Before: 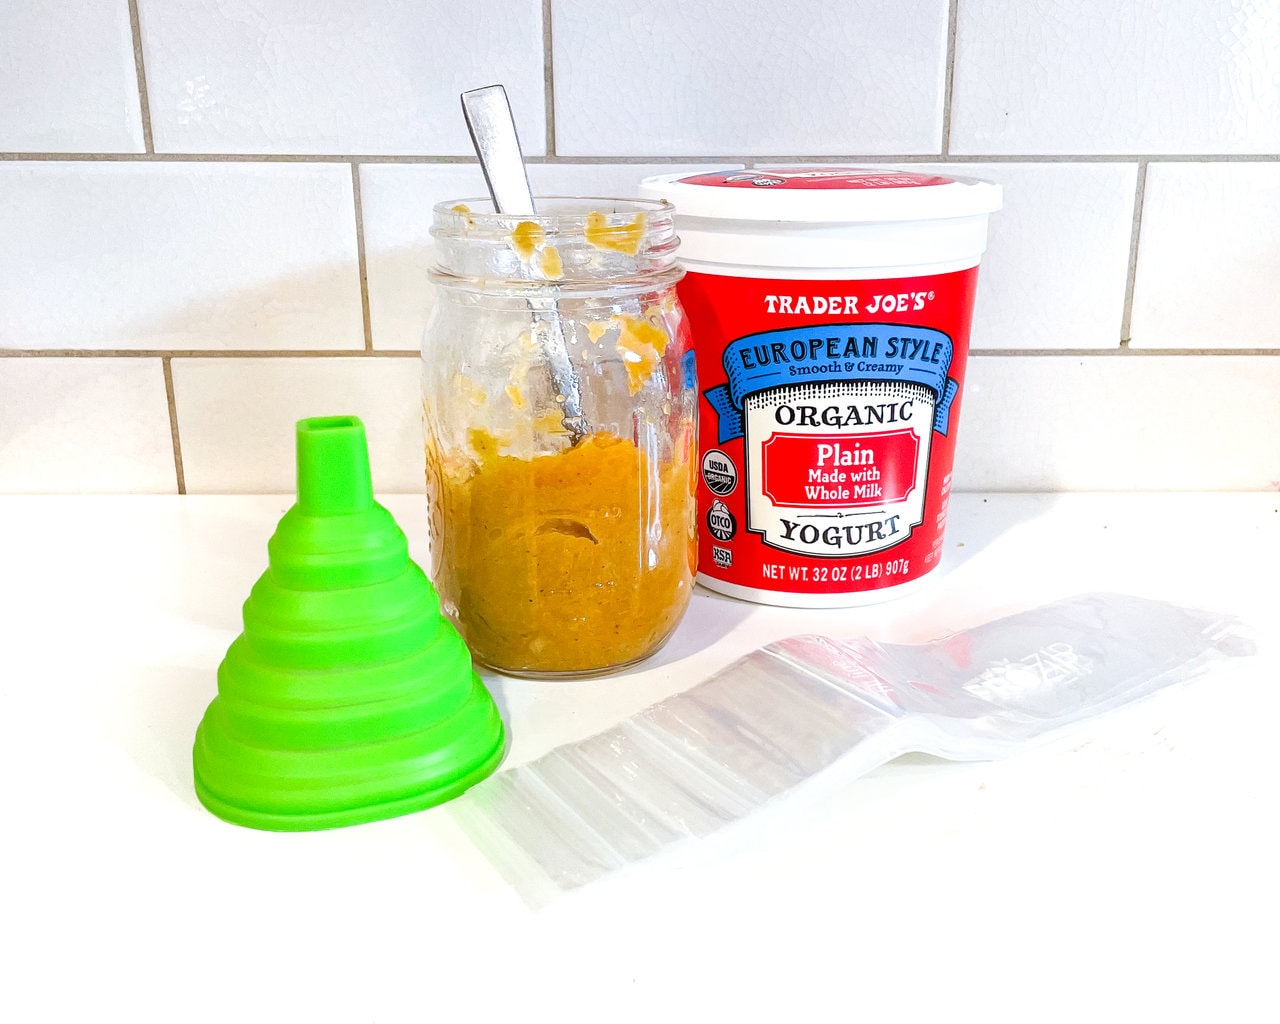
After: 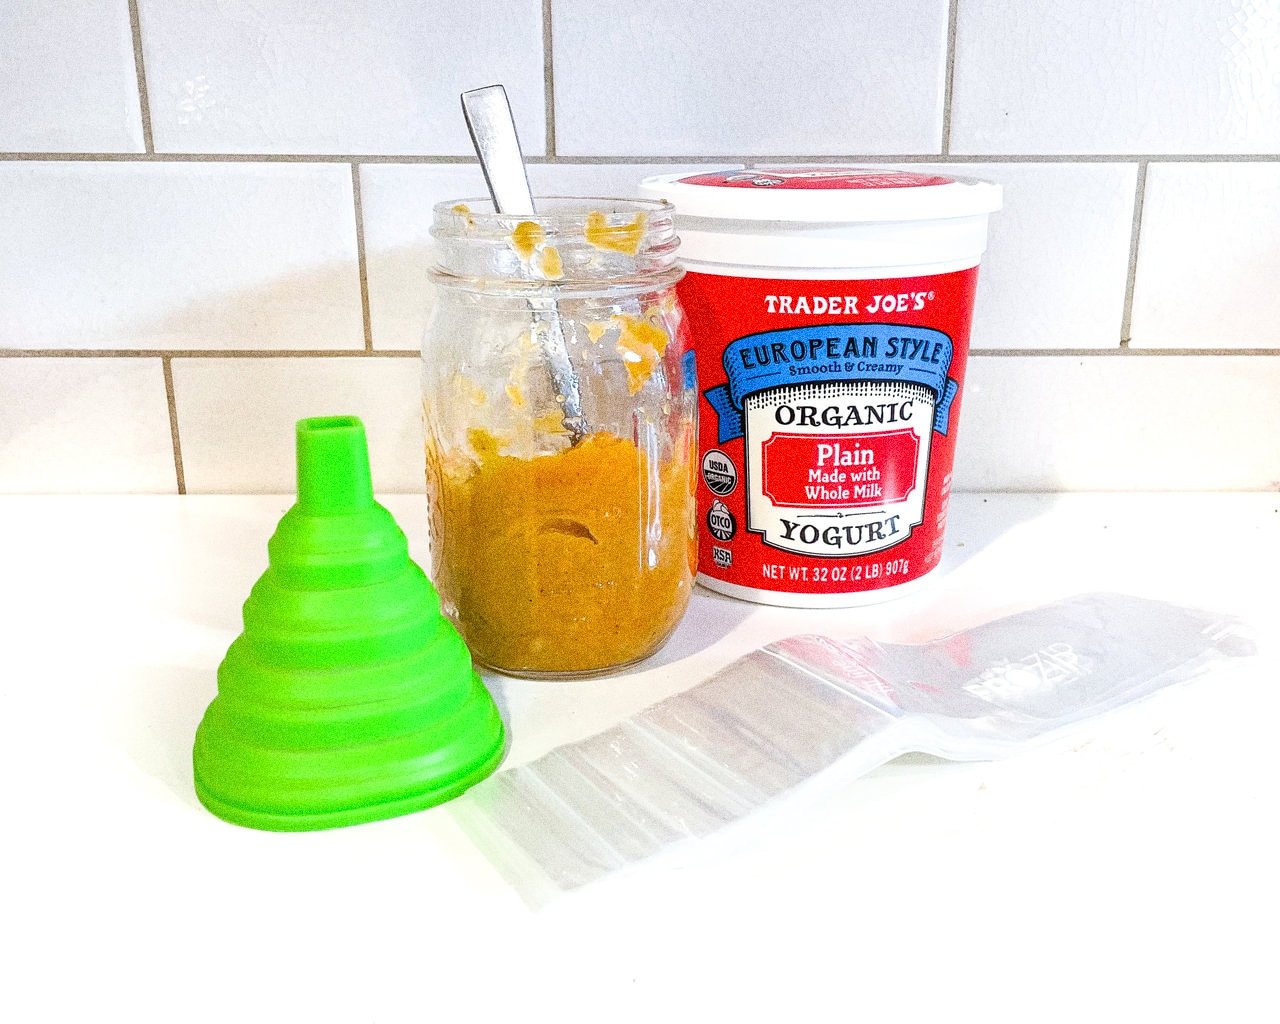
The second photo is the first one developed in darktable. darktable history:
grain: strength 49.07%
rgb levels: preserve colors max RGB
